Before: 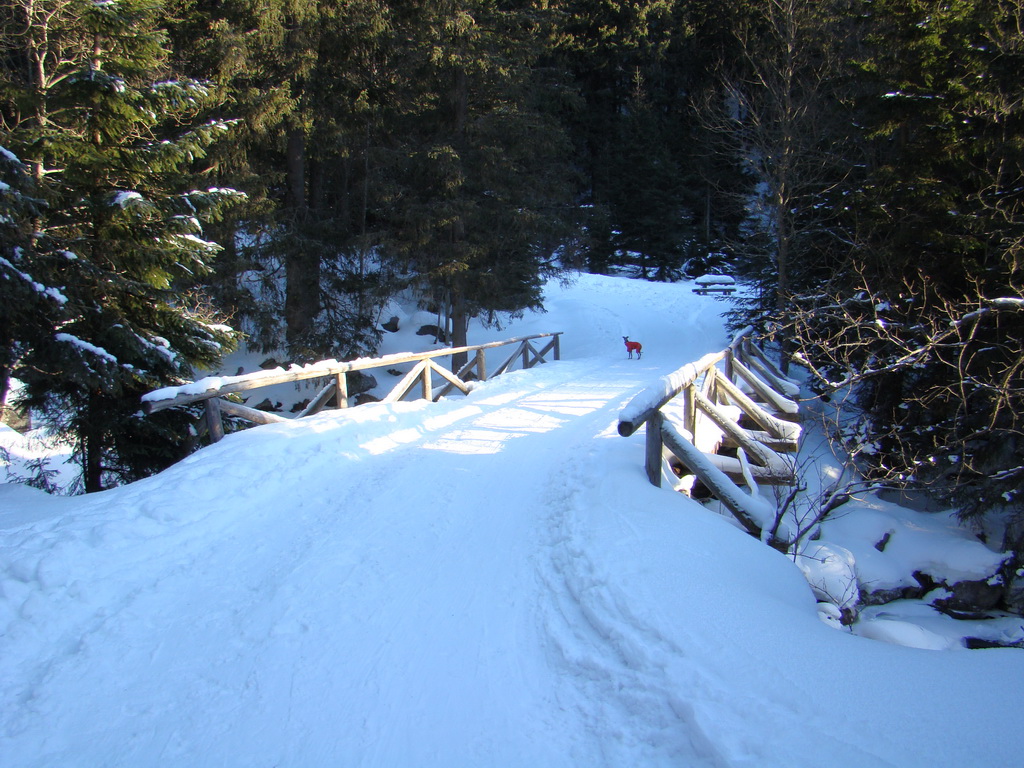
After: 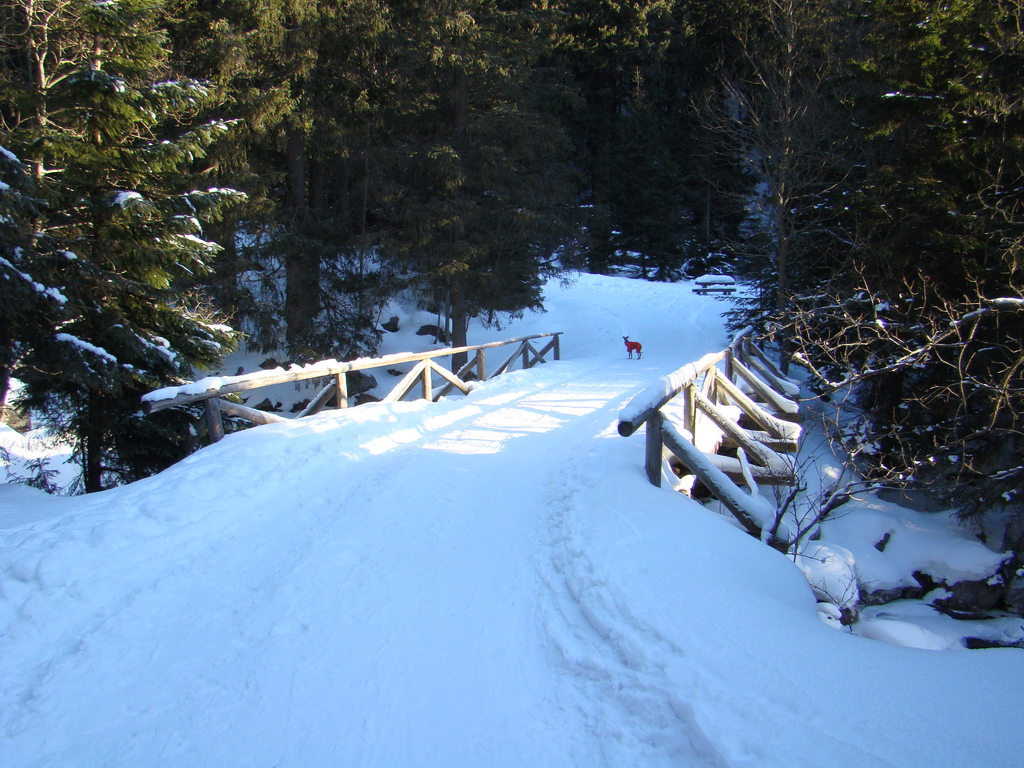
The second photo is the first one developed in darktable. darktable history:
tone curve: curves: ch0 [(0, 0) (0.003, 0.014) (0.011, 0.019) (0.025, 0.028) (0.044, 0.044) (0.069, 0.069) (0.1, 0.1) (0.136, 0.131) (0.177, 0.168) (0.224, 0.206) (0.277, 0.255) (0.335, 0.309) (0.399, 0.374) (0.468, 0.452) (0.543, 0.535) (0.623, 0.623) (0.709, 0.72) (0.801, 0.815) (0.898, 0.898) (1, 1)]
